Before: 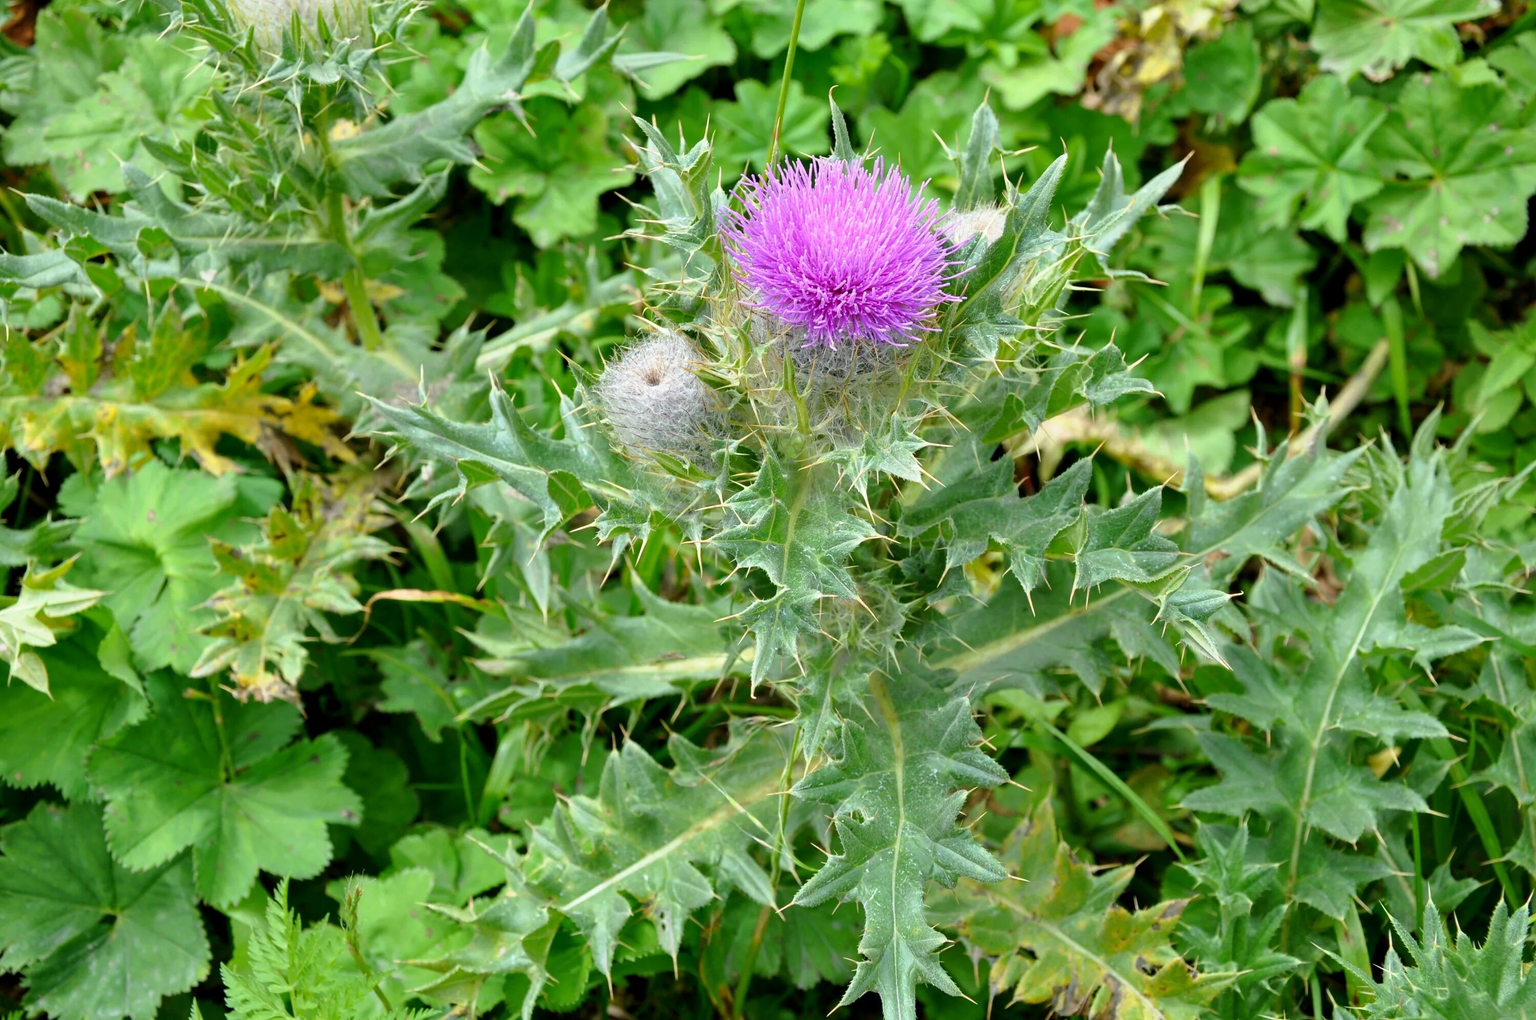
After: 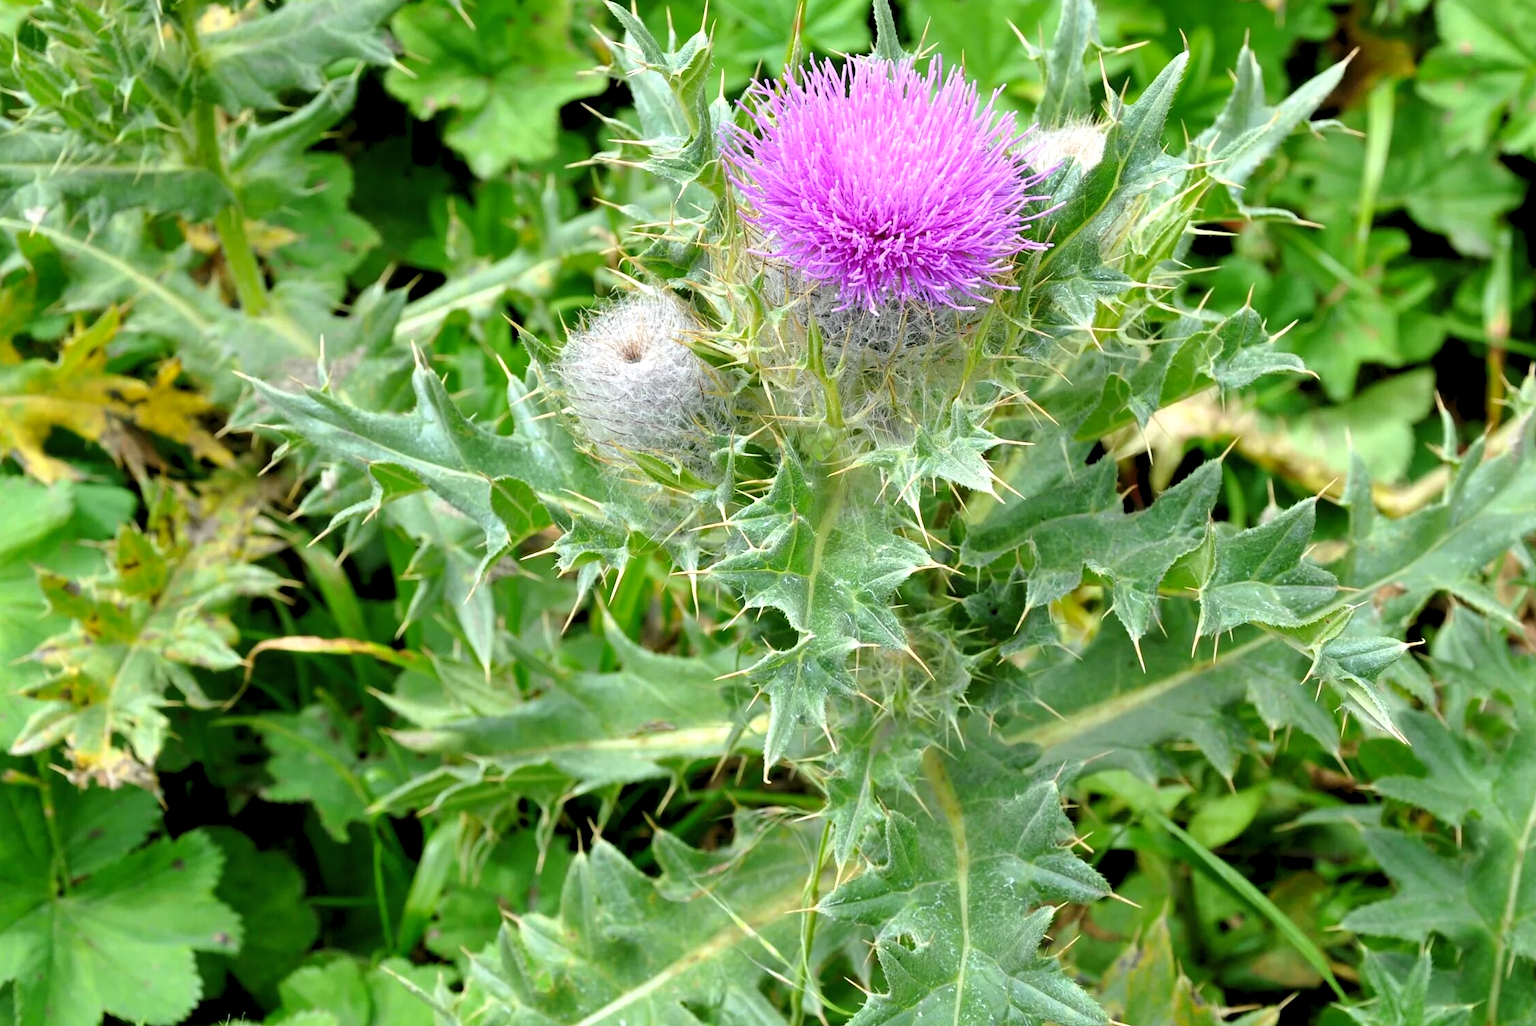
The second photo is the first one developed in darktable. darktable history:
exposure: exposure 0.129 EV, compensate highlight preservation false
levels: levels [0.073, 0.497, 0.972]
crop and rotate: left 11.879%, top 11.368%, right 13.634%, bottom 13.703%
